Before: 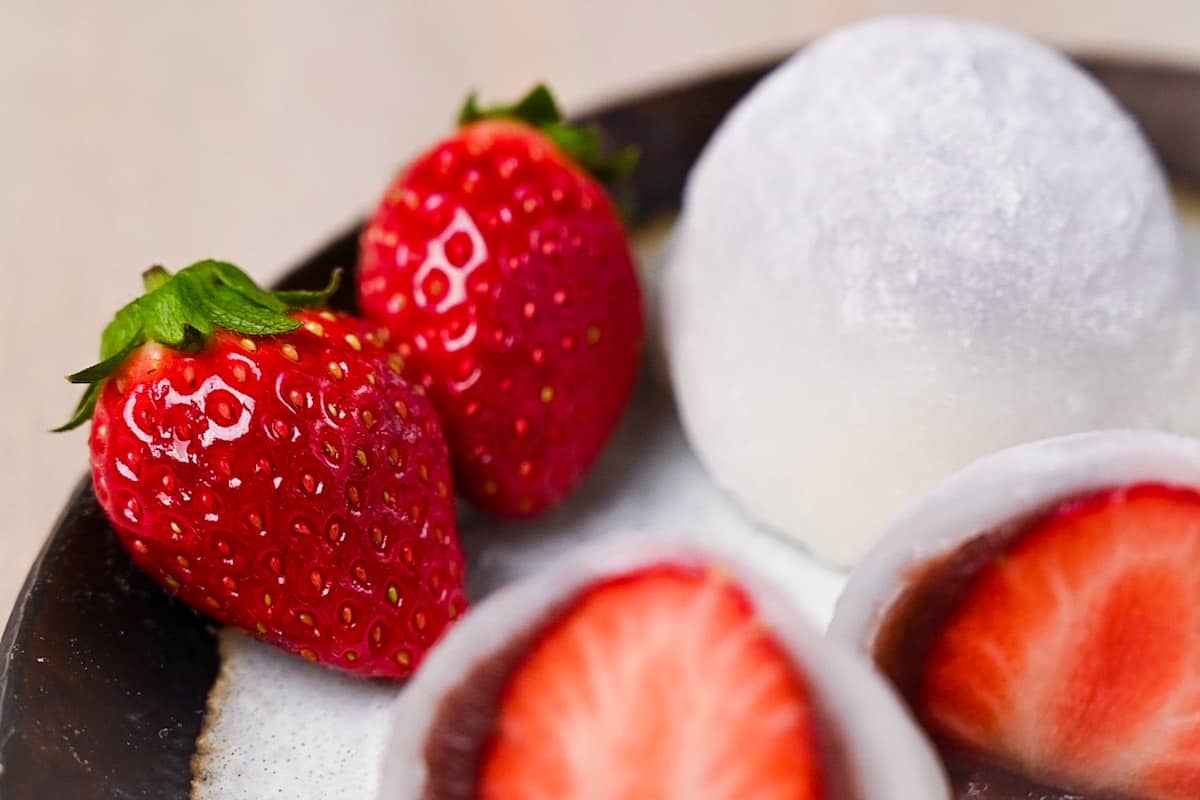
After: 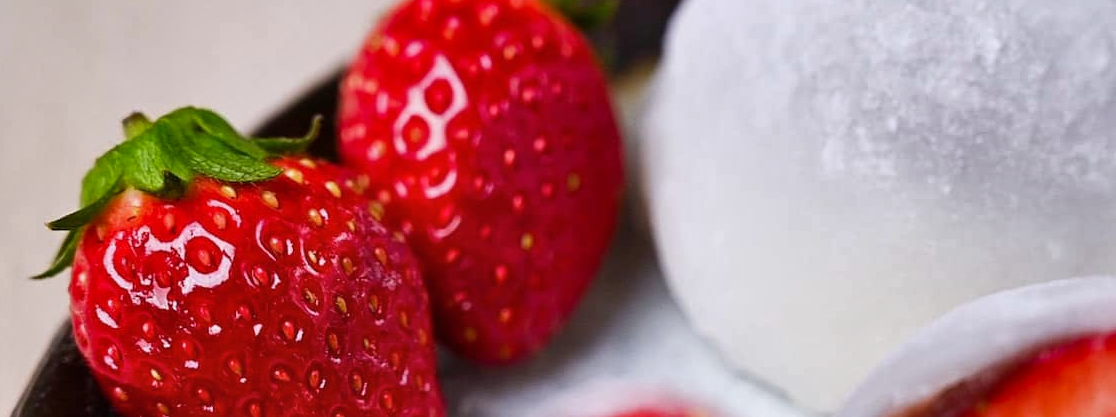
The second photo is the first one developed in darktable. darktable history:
crop: left 1.744%, top 19.225%, right 5.069%, bottom 28.357%
shadows and highlights: highlights color adjustment 0%, soften with gaussian
white balance: red 0.983, blue 1.036
